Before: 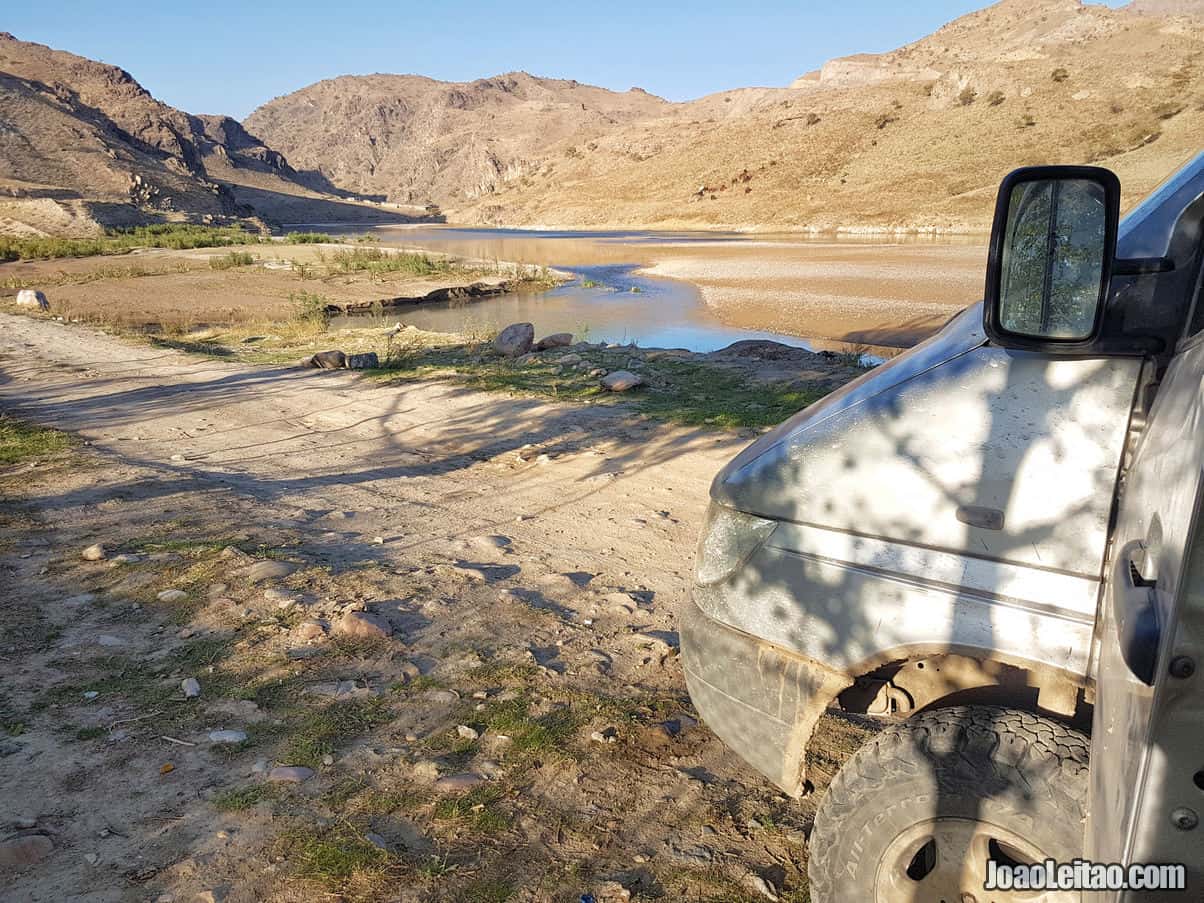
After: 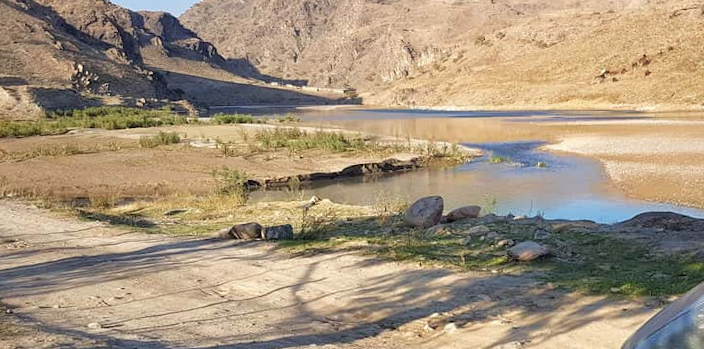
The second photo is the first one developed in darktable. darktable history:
rotate and perspective: rotation 0.128°, lens shift (vertical) -0.181, lens shift (horizontal) -0.044, shear 0.001, automatic cropping off
crop: left 10.121%, top 10.631%, right 36.218%, bottom 51.526%
